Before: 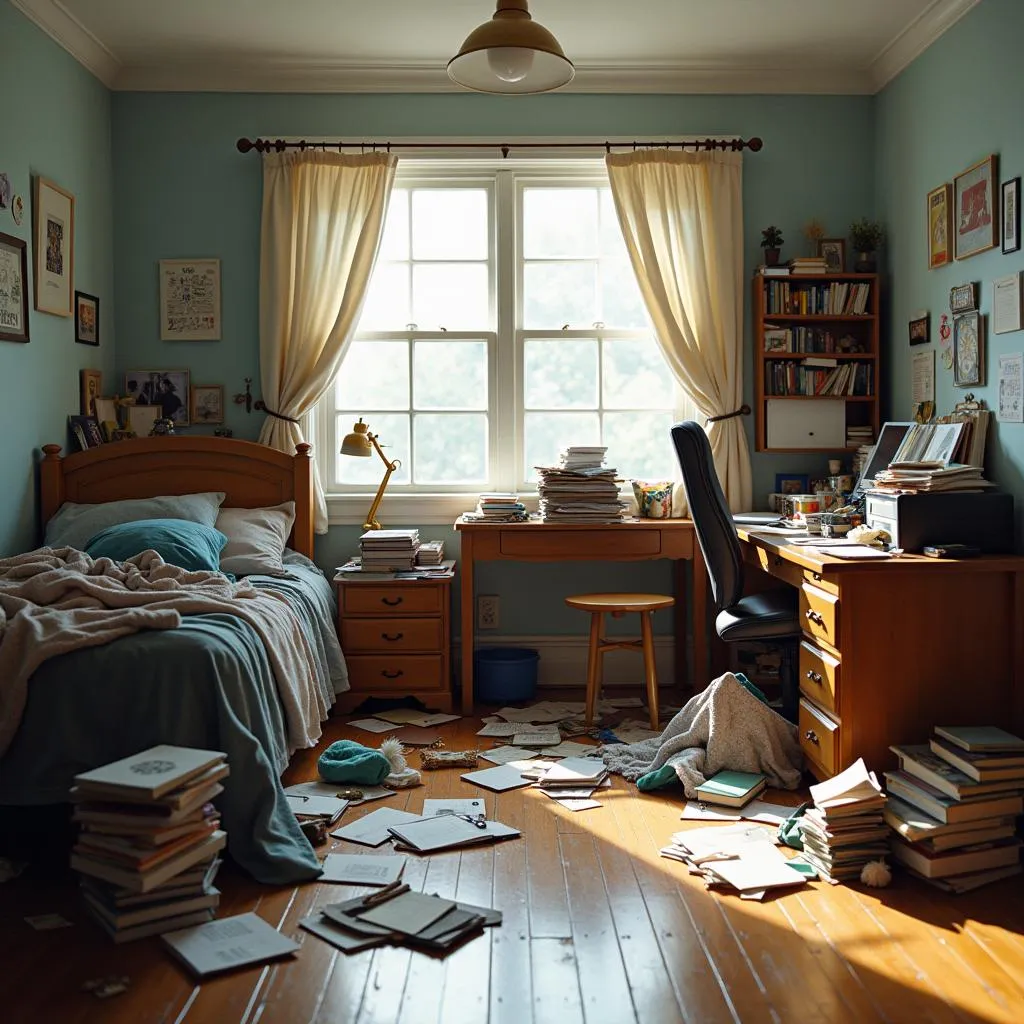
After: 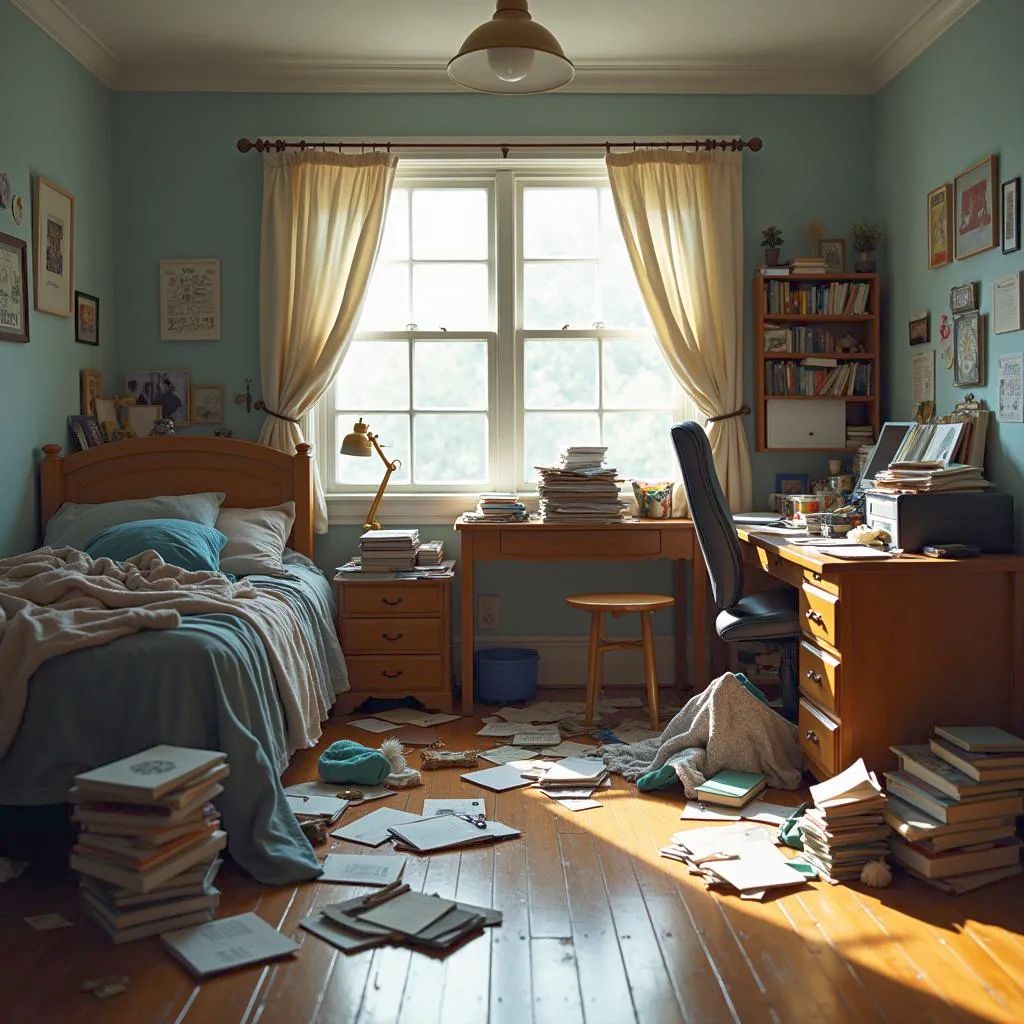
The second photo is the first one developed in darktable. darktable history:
rgb curve: curves: ch0 [(0, 0) (0.093, 0.159) (0.241, 0.265) (0.414, 0.42) (1, 1)], compensate middle gray true, preserve colors basic power
tone curve: curves: ch0 [(0, 0) (0.003, 0.013) (0.011, 0.02) (0.025, 0.037) (0.044, 0.068) (0.069, 0.108) (0.1, 0.138) (0.136, 0.168) (0.177, 0.203) (0.224, 0.241) (0.277, 0.281) (0.335, 0.328) (0.399, 0.382) (0.468, 0.448) (0.543, 0.519) (0.623, 0.603) (0.709, 0.705) (0.801, 0.808) (0.898, 0.903) (1, 1)], preserve colors none
